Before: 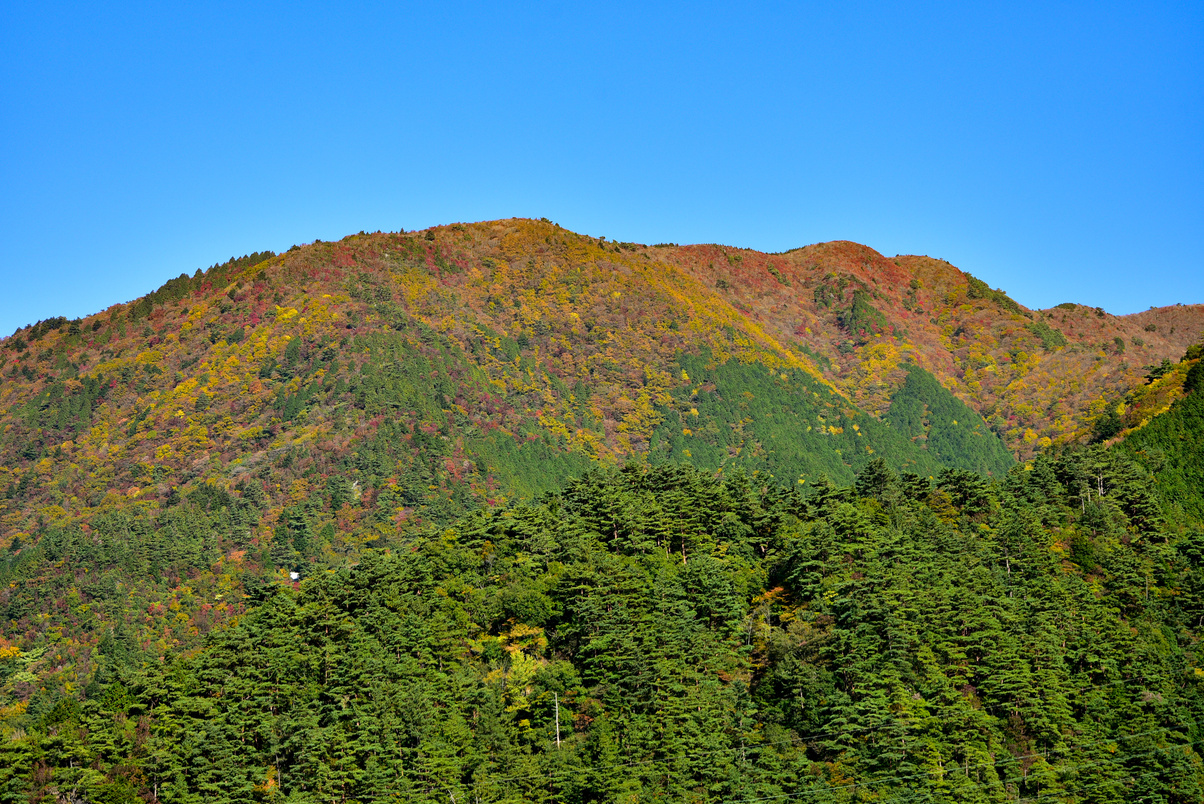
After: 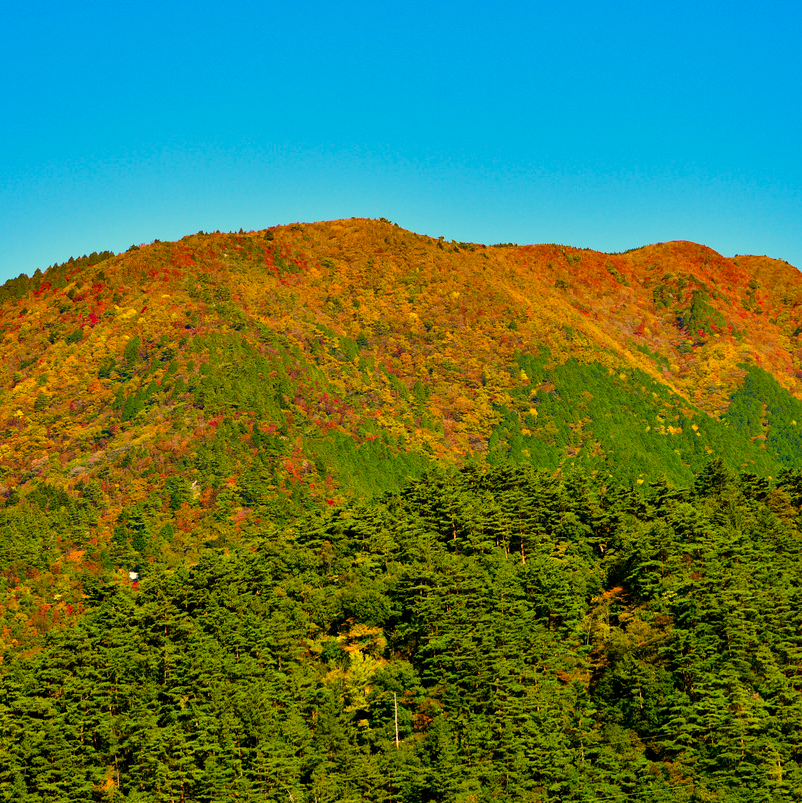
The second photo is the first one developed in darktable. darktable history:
color balance rgb: perceptual saturation grading › global saturation 20%, perceptual saturation grading › highlights -25%, perceptual saturation grading › shadows 50.52%, global vibrance 40.24%
crop and rotate: left 13.409%, right 19.924%
white balance: red 1.123, blue 0.83
